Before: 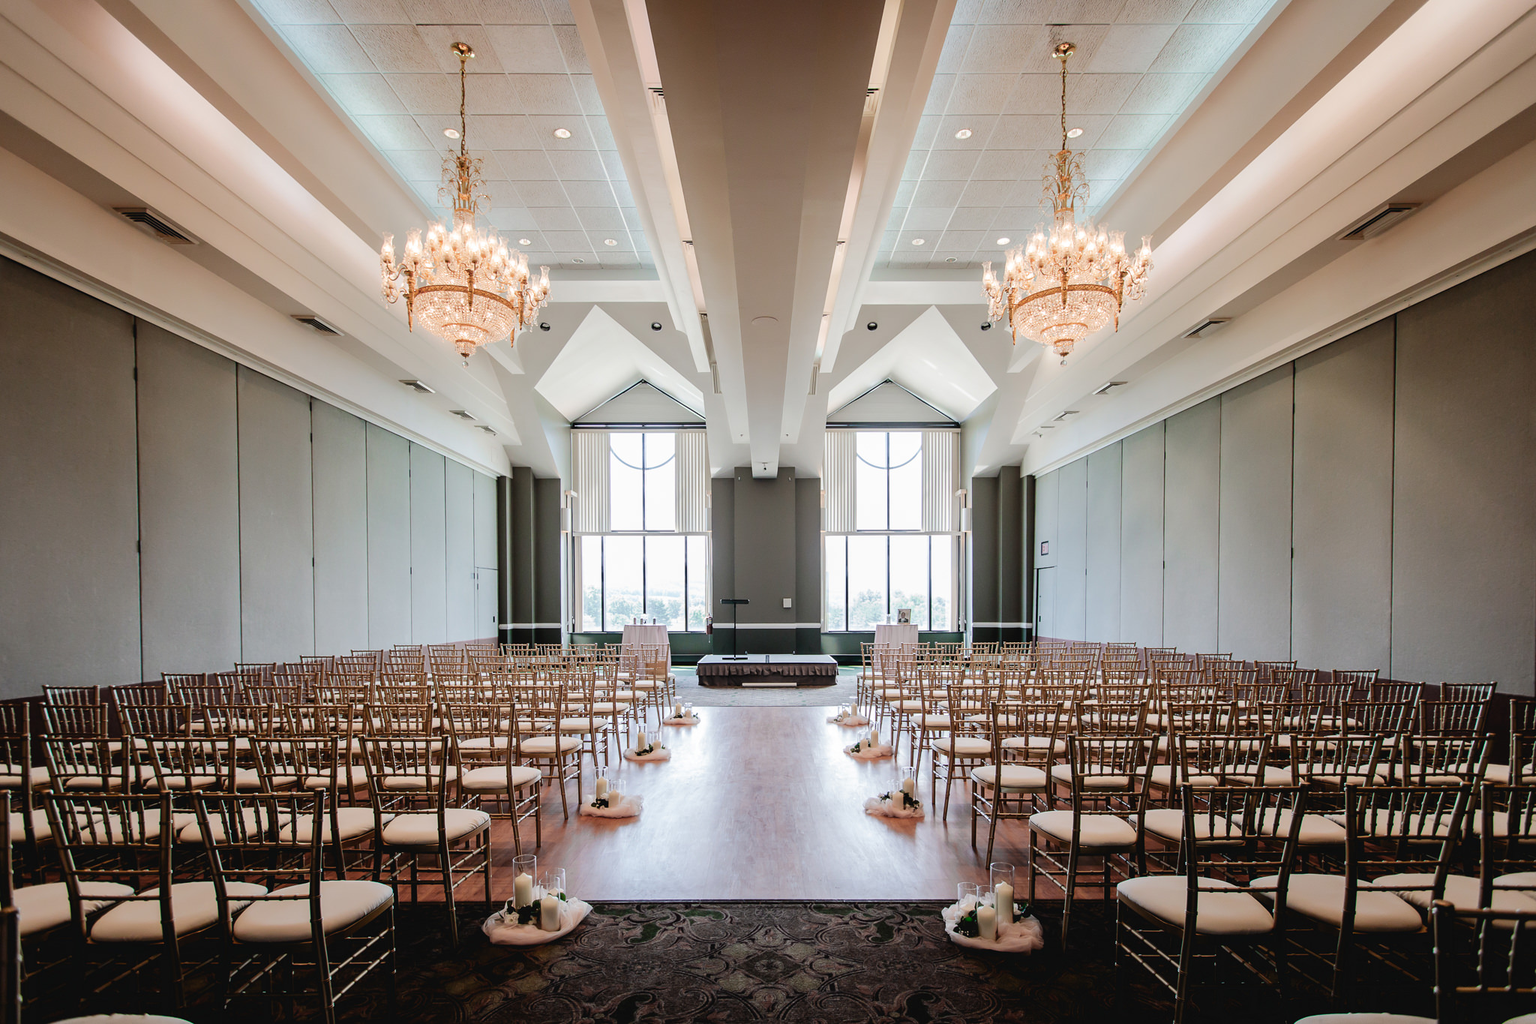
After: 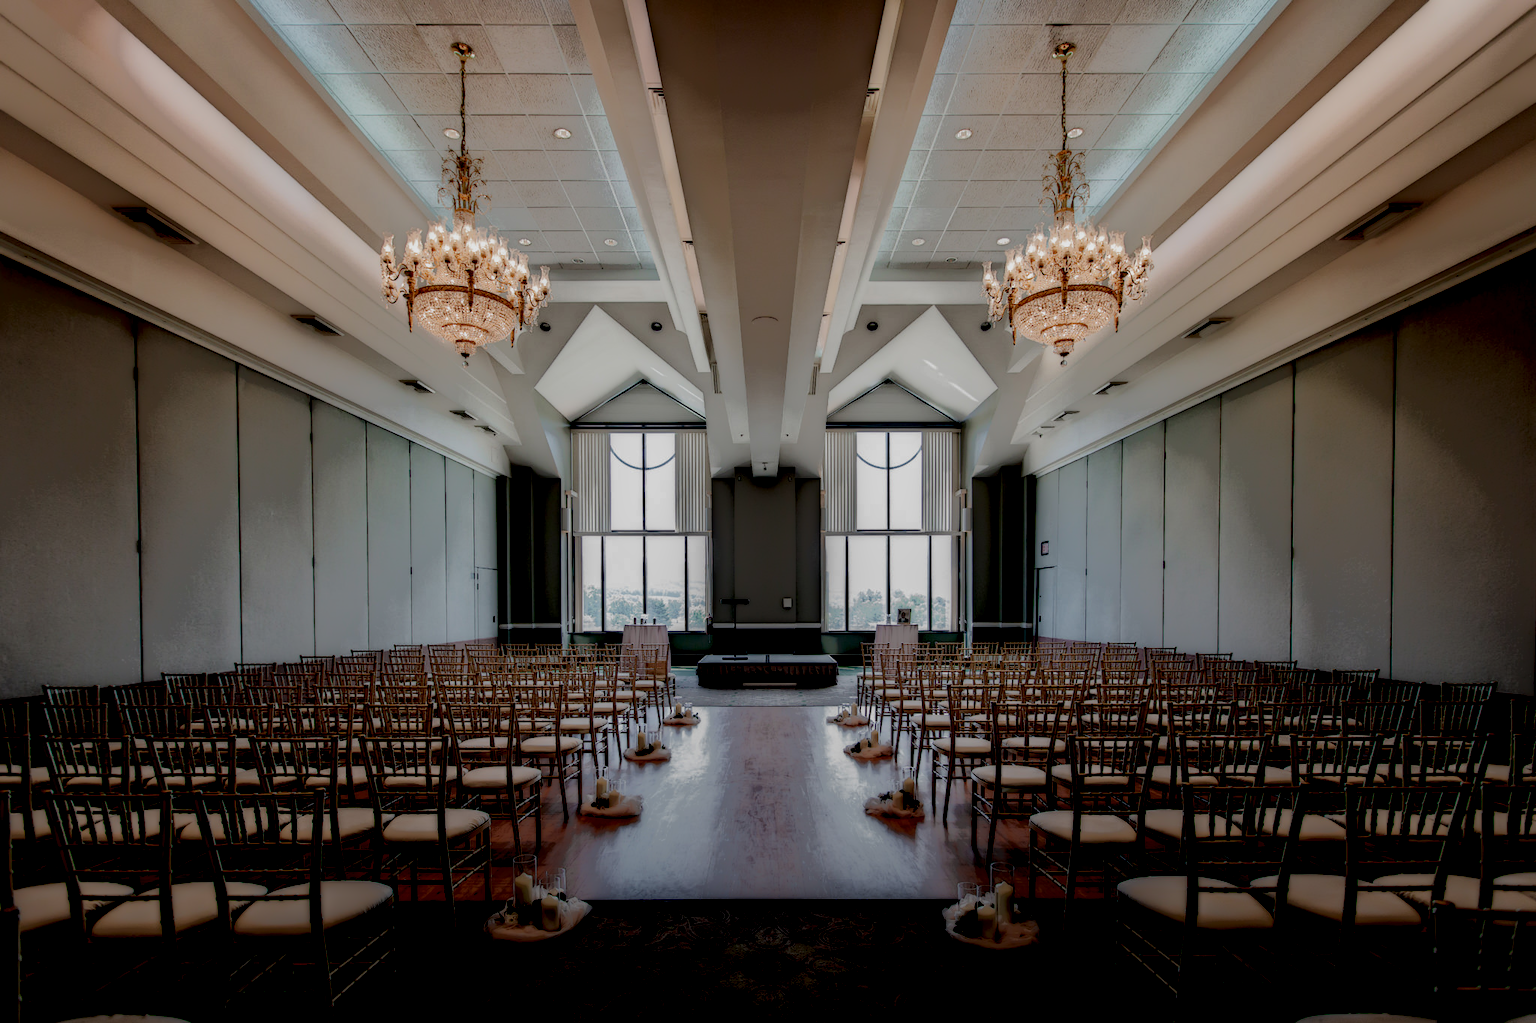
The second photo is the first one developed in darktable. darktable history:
shadows and highlights: shadows 12, white point adjustment 1.2, soften with gaussian
local contrast: highlights 0%, shadows 198%, detail 164%, midtone range 0.001
